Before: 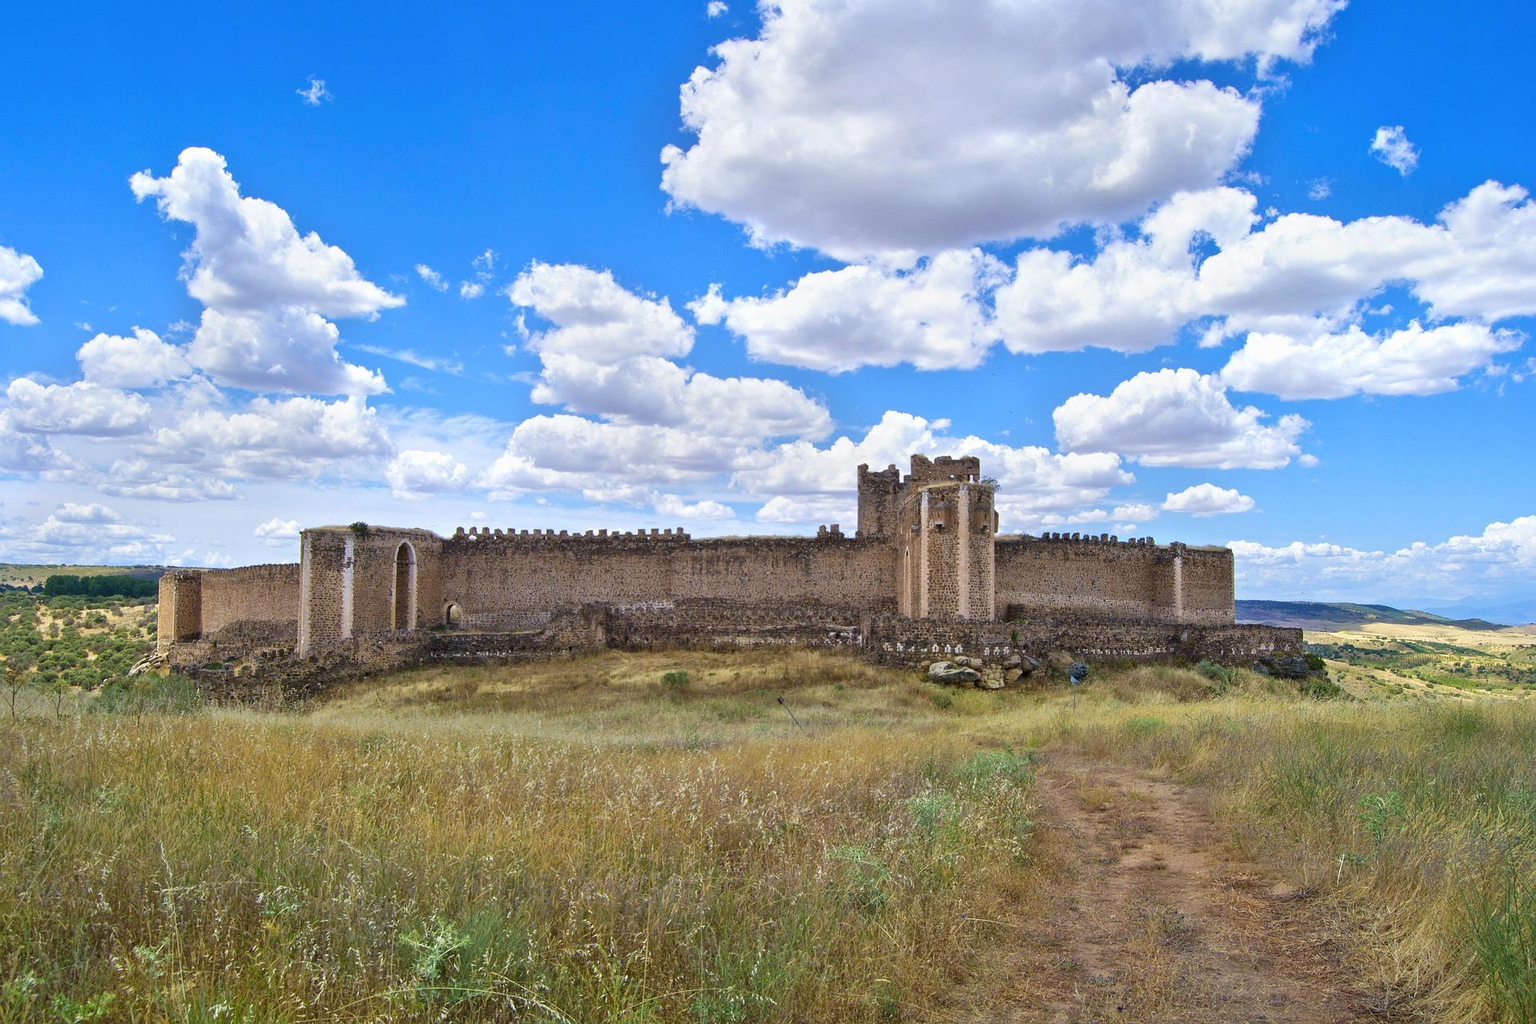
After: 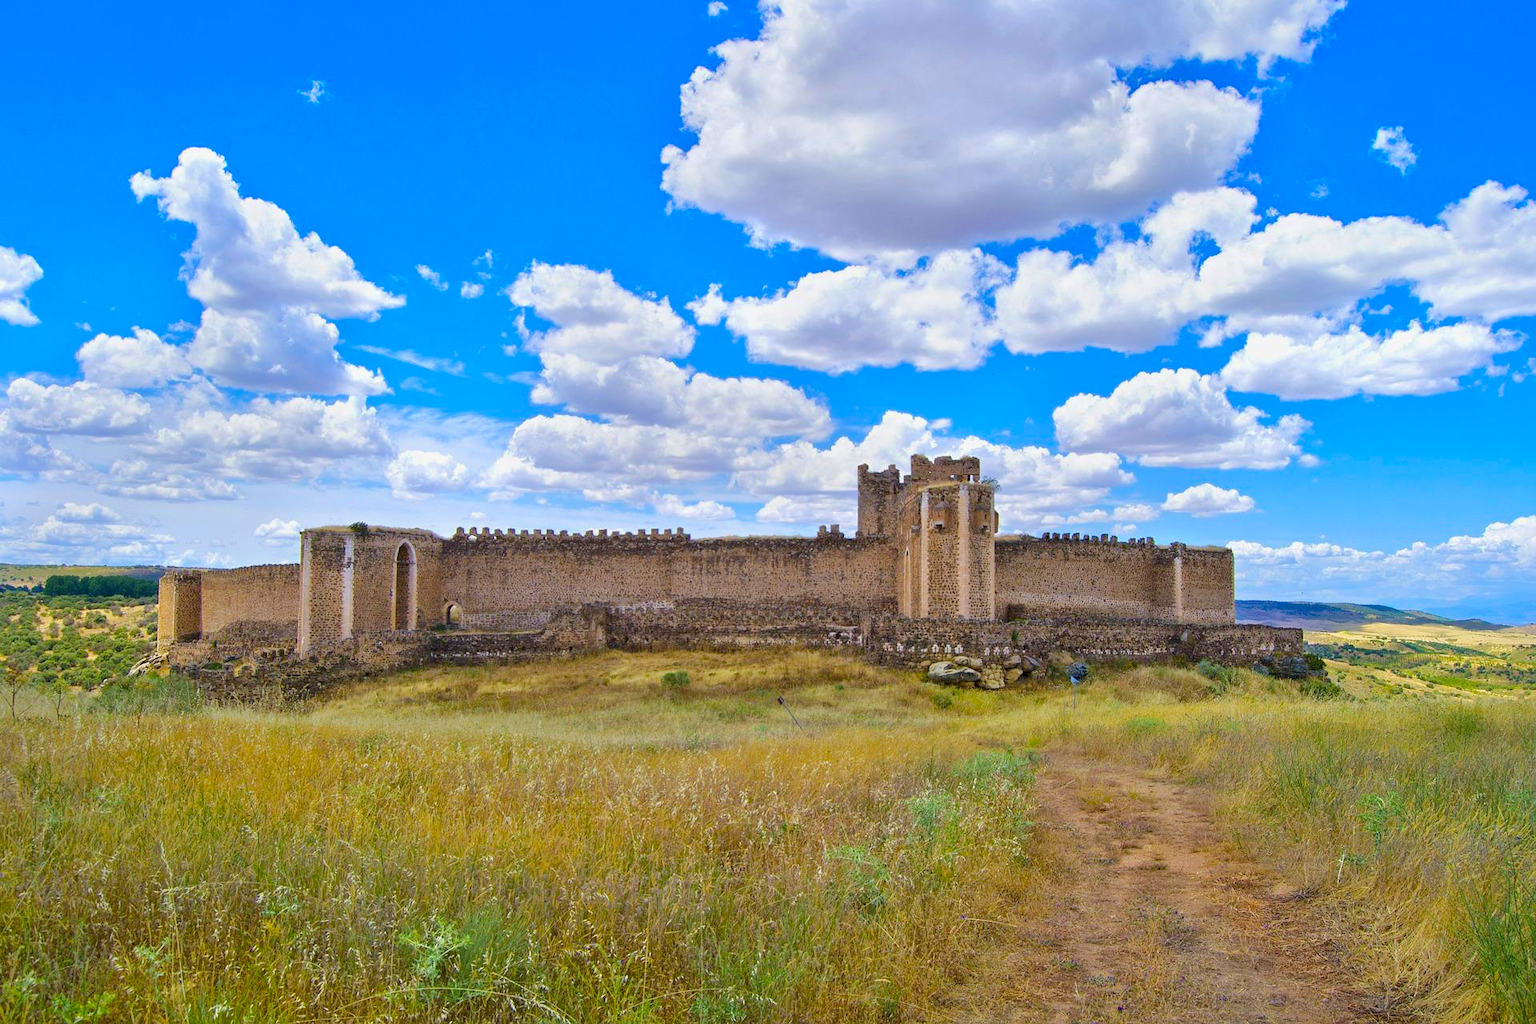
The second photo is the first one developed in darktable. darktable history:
color balance rgb: perceptual saturation grading › global saturation 25%, perceptual brilliance grading › mid-tones 10%, perceptual brilliance grading › shadows 15%, global vibrance 20%
shadows and highlights: shadows -20, white point adjustment -2, highlights -35
